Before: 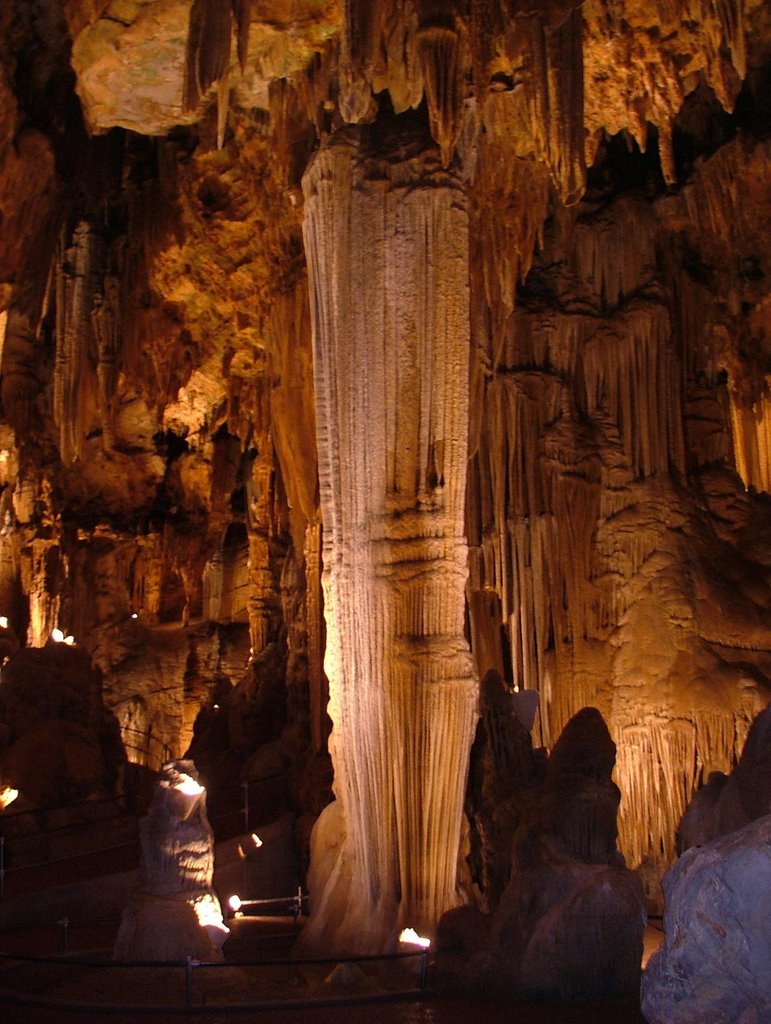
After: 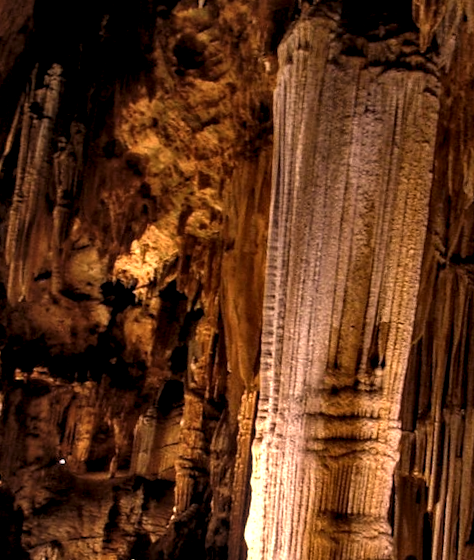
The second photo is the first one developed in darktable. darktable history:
crop and rotate: angle -6.58°, left 2.049%, top 6.783%, right 27.472%, bottom 30.487%
levels: levels [0.062, 0.494, 0.925]
local contrast: detail 156%
tone equalizer: -8 EV 0 EV, -7 EV 0.002 EV, -6 EV -0.004 EV, -5 EV -0.009 EV, -4 EV -0.069 EV, -3 EV -0.213 EV, -2 EV -0.253 EV, -1 EV 0.087 EV, +0 EV 0.333 EV
